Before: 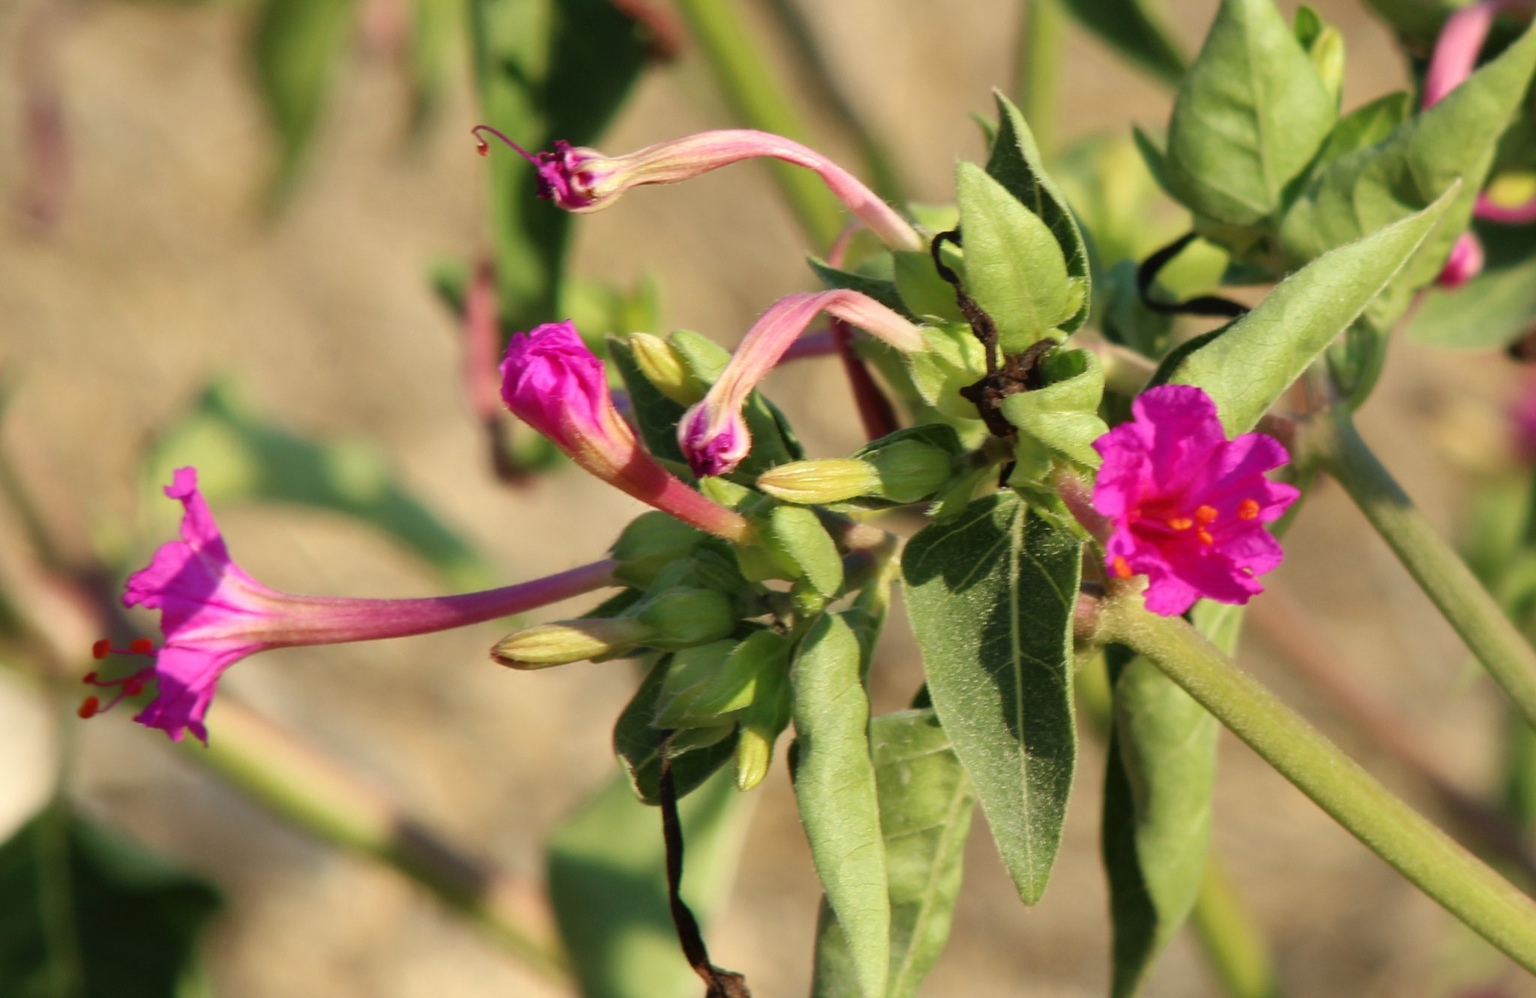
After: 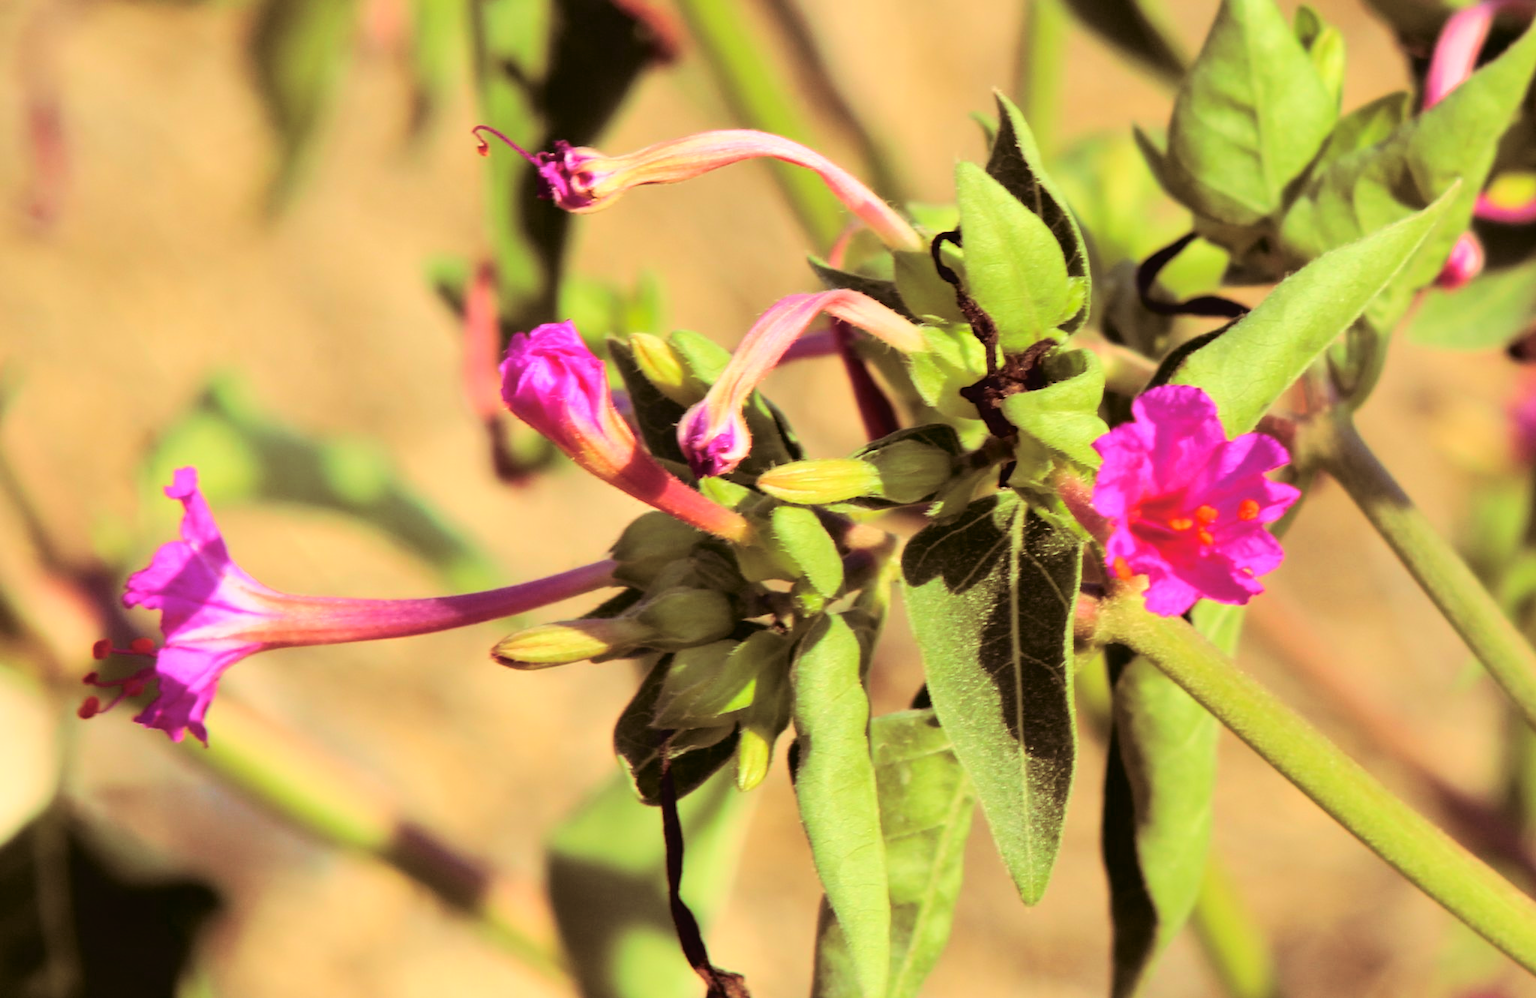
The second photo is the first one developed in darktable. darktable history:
split-toning: on, module defaults
tone curve: curves: ch0 [(0, 0.014) (0.12, 0.096) (0.386, 0.49) (0.54, 0.684) (0.751, 0.855) (0.89, 0.943) (0.998, 0.989)]; ch1 [(0, 0) (0.133, 0.099) (0.437, 0.41) (0.5, 0.5) (0.517, 0.536) (0.548, 0.575) (0.582, 0.639) (0.627, 0.692) (0.836, 0.868) (1, 1)]; ch2 [(0, 0) (0.374, 0.341) (0.456, 0.443) (0.478, 0.49) (0.501, 0.5) (0.528, 0.538) (0.55, 0.6) (0.572, 0.633) (0.702, 0.775) (1, 1)], color space Lab, independent channels, preserve colors none
